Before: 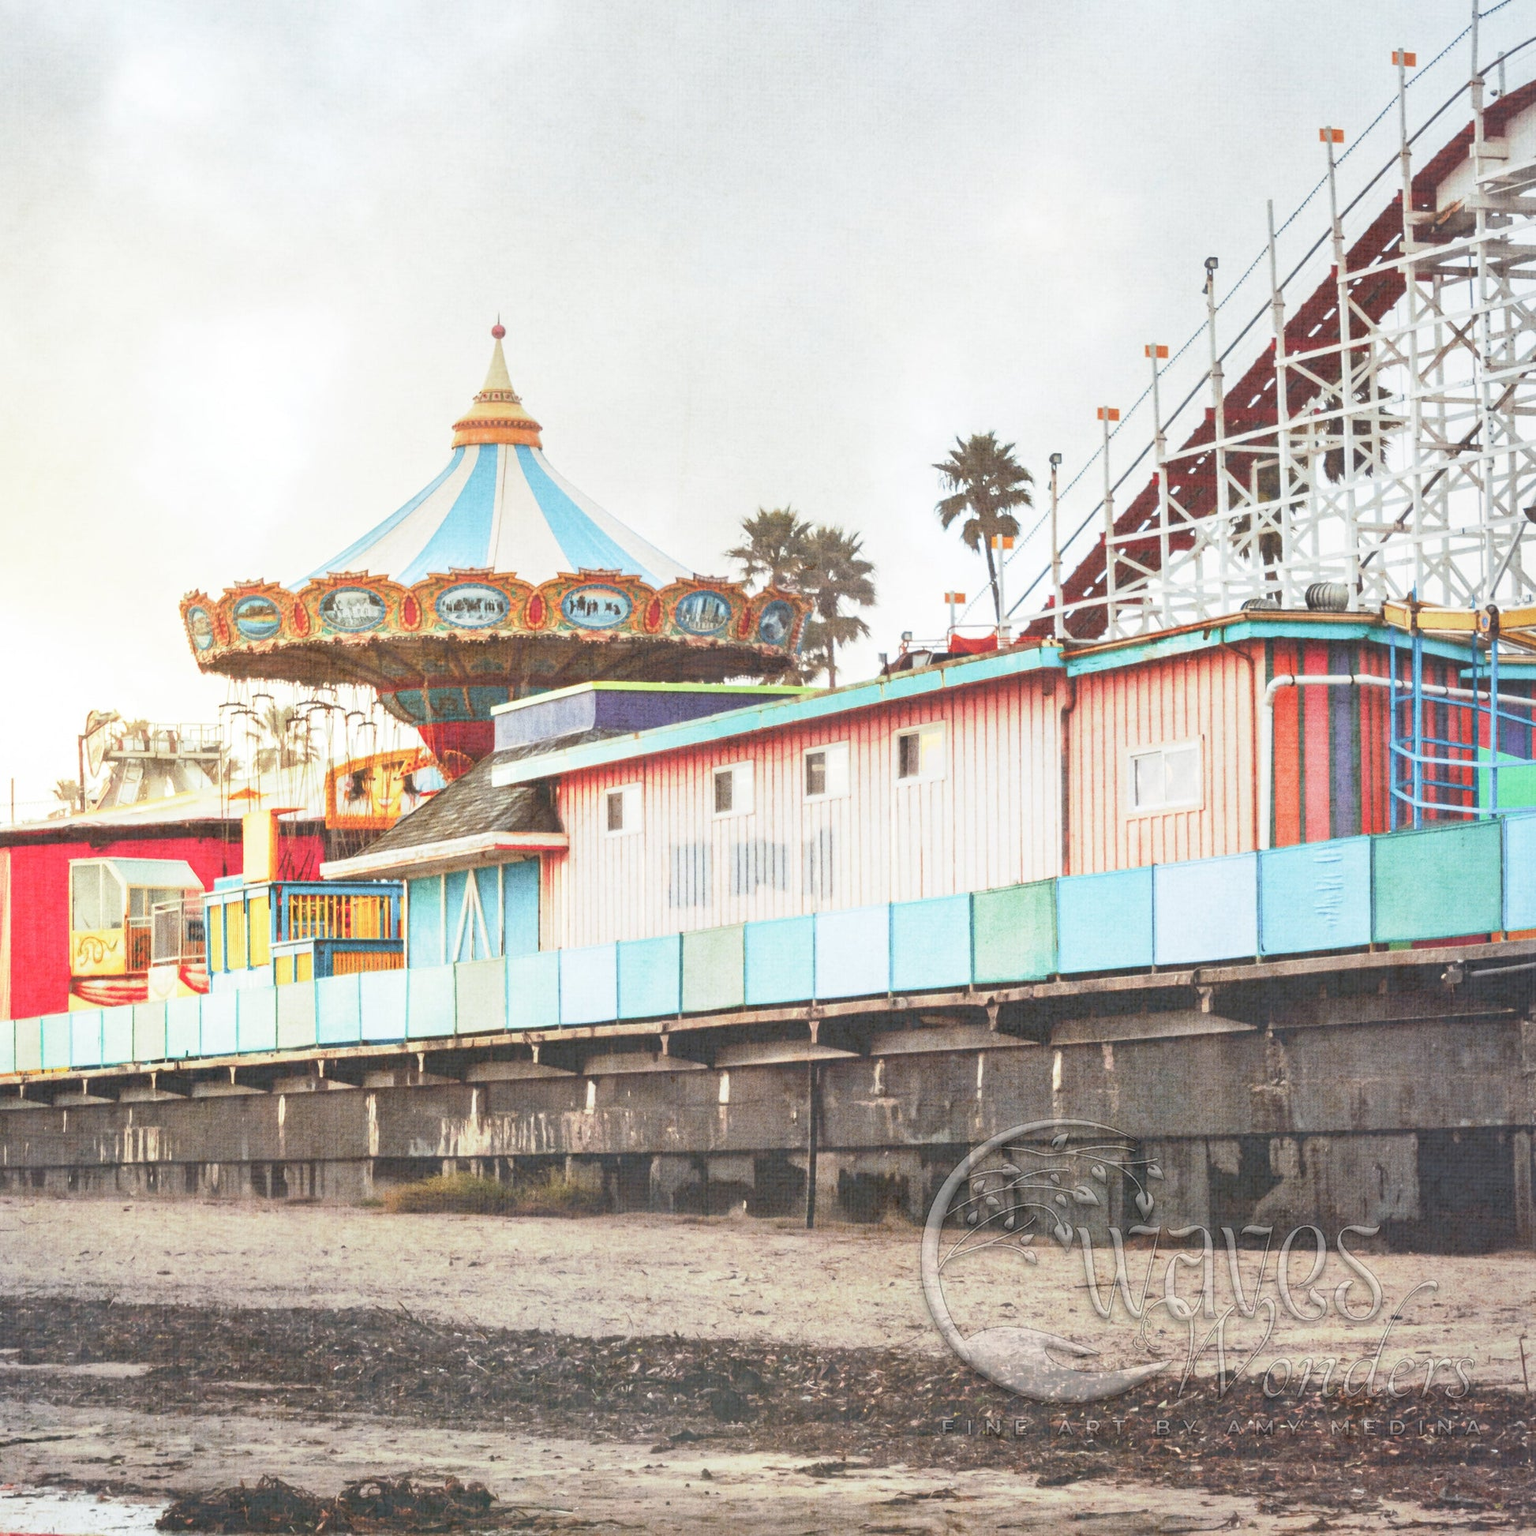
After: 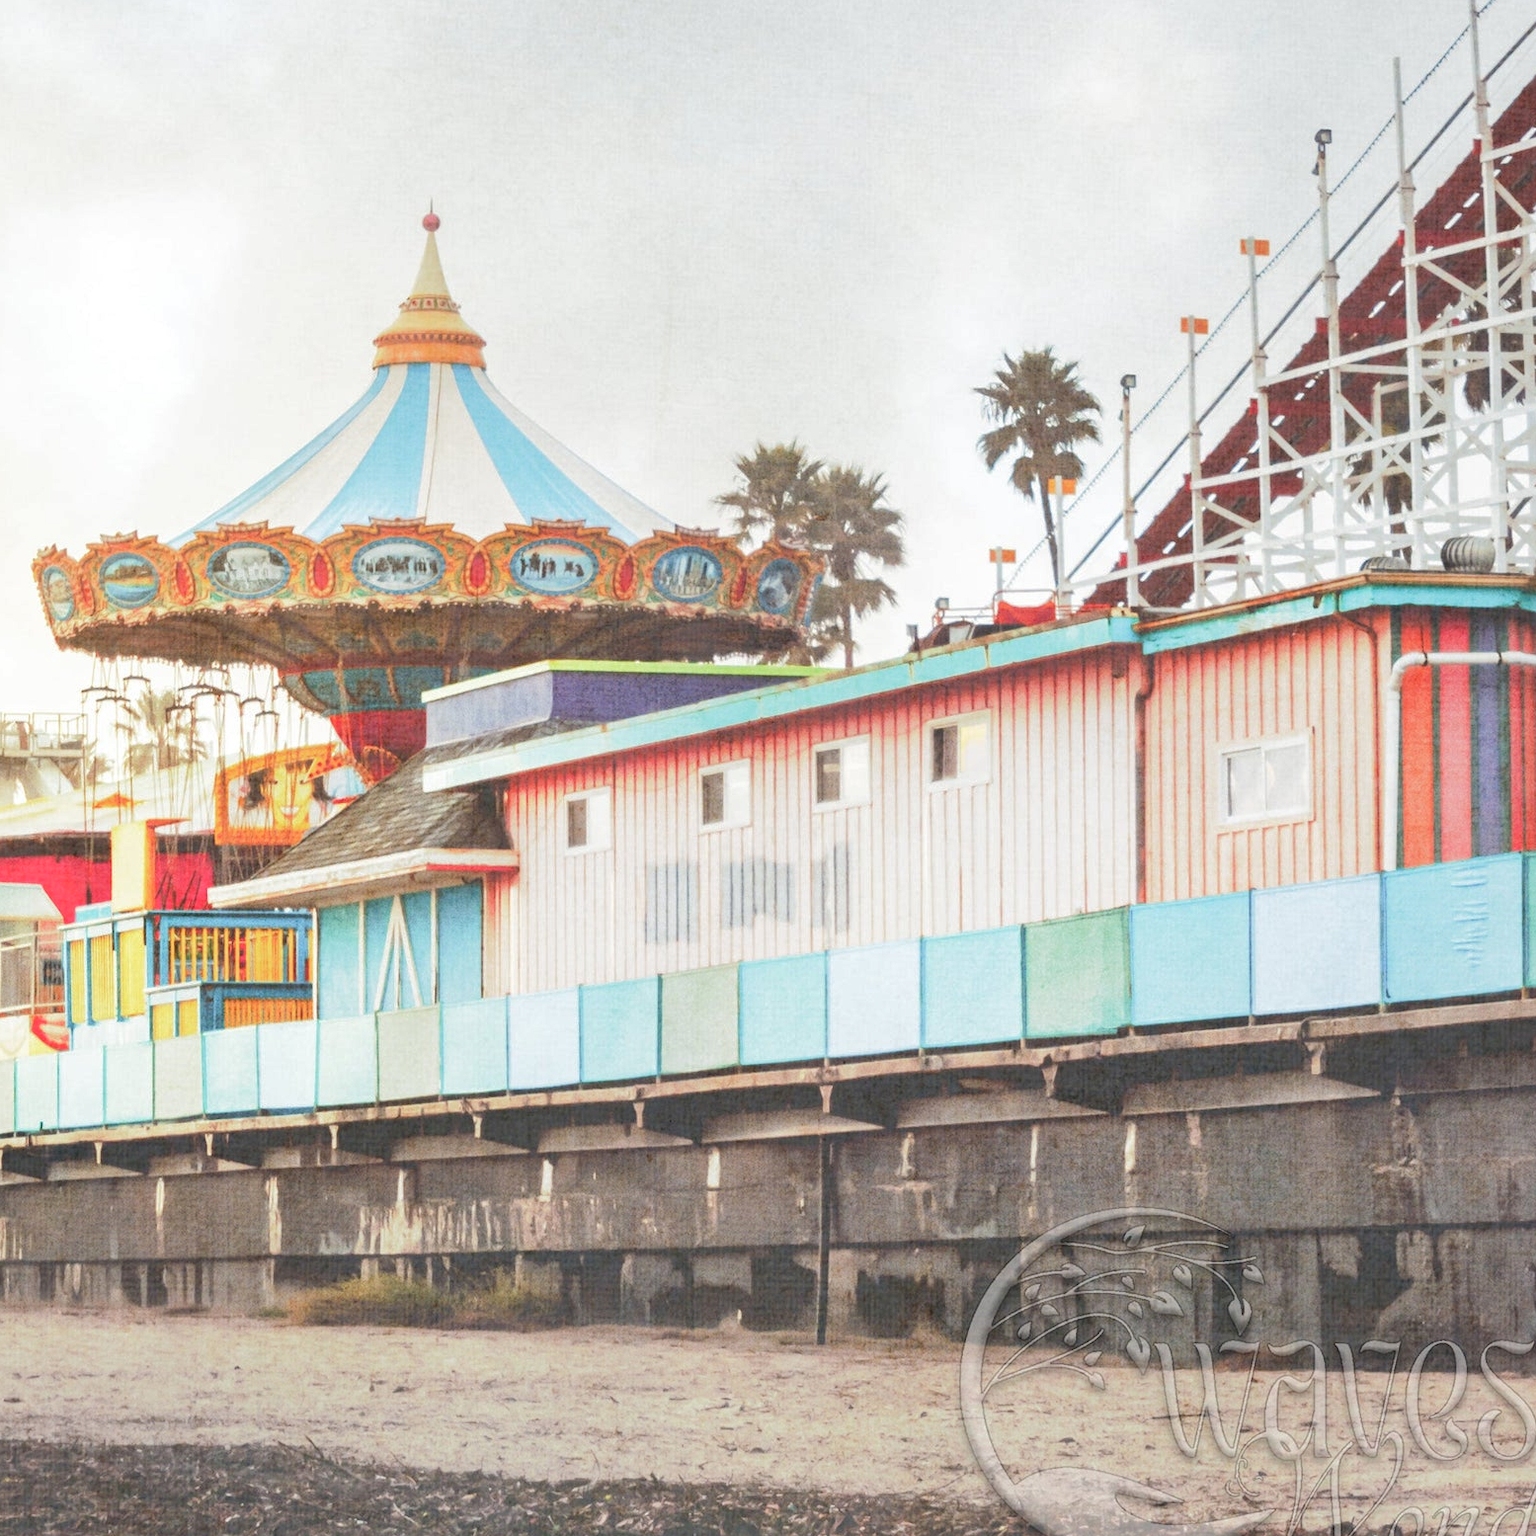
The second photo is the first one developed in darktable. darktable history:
crop and rotate: left 10.071%, top 10.071%, right 10.02%, bottom 10.02%
base curve: curves: ch0 [(0, 0) (0.235, 0.266) (0.503, 0.496) (0.786, 0.72) (1, 1)]
